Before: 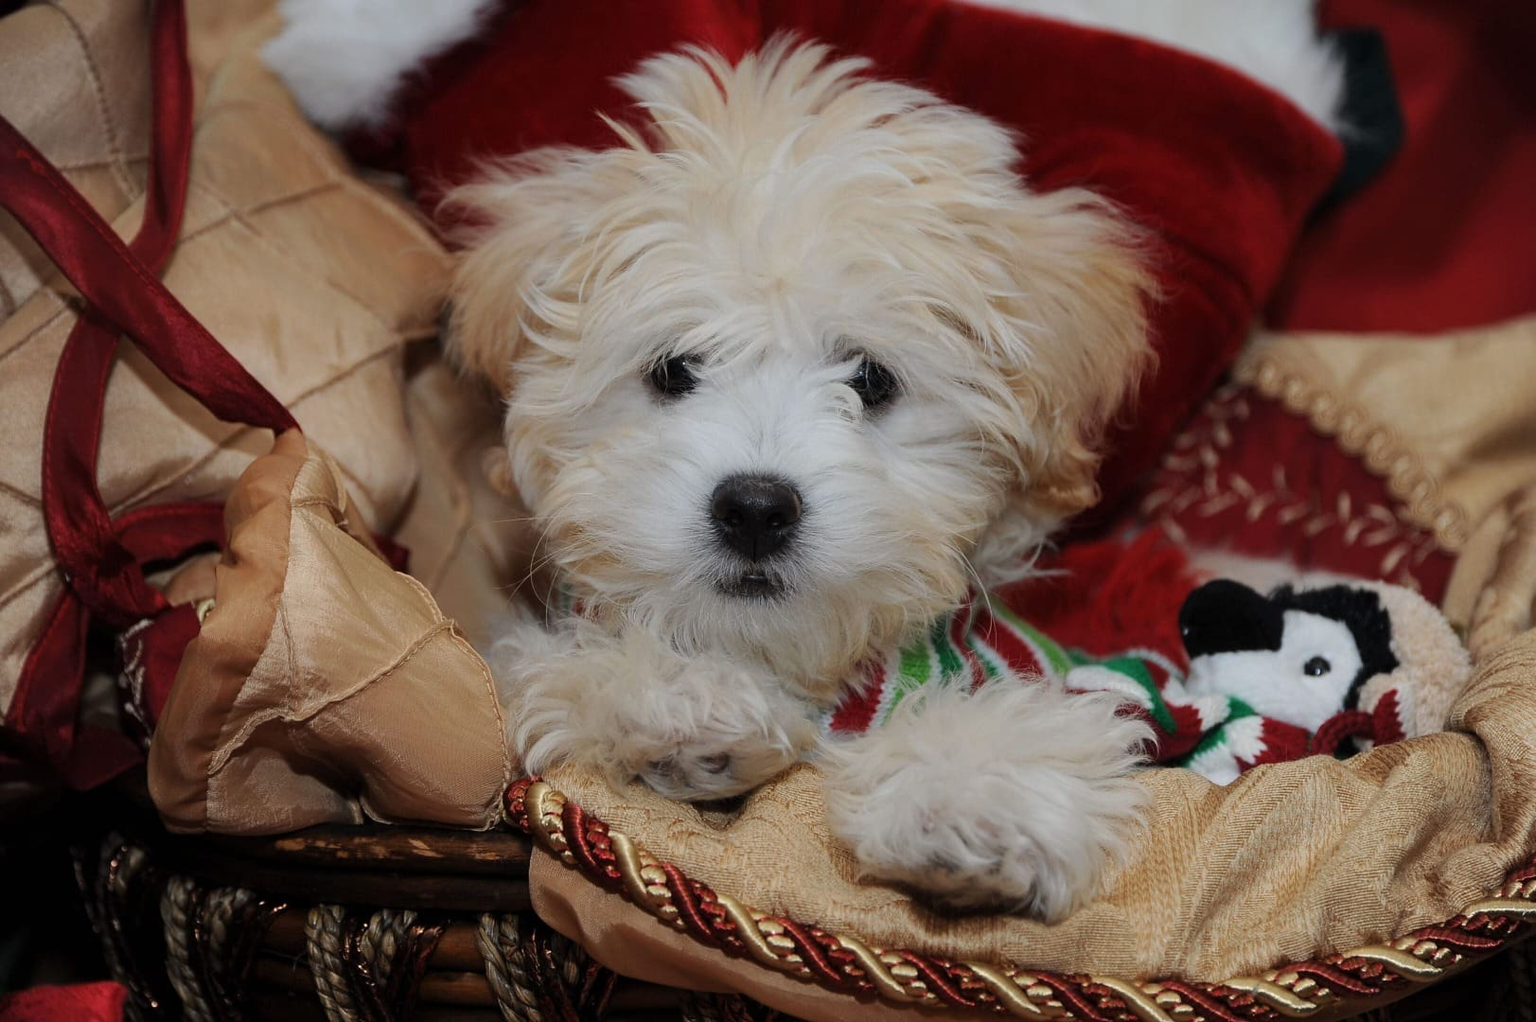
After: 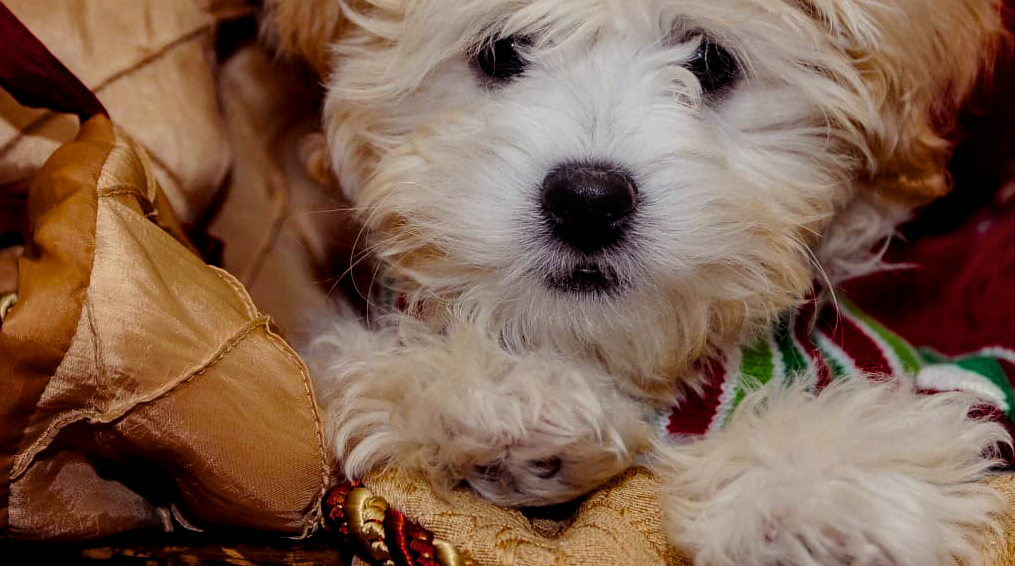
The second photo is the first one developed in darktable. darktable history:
crop: left 12.998%, top 31.476%, right 24.434%, bottom 16.072%
filmic rgb: black relative exposure -12.03 EV, white relative exposure 2.8 EV, target black luminance 0%, hardness 8.04, latitude 69.48%, contrast 1.137, highlights saturation mix 11.31%, shadows ↔ highlights balance -0.386%
color balance rgb: shadows lift › chroma 6.415%, shadows lift › hue 304.55°, power › luminance -3.516%, power › chroma 0.539%, power › hue 37.31°, highlights gain › chroma 1.096%, highlights gain › hue 71.27°, linear chroma grading › global chroma 14.781%, perceptual saturation grading › global saturation 19.793%, global vibrance 1.473%, saturation formula JzAzBz (2021)
local contrast: on, module defaults
